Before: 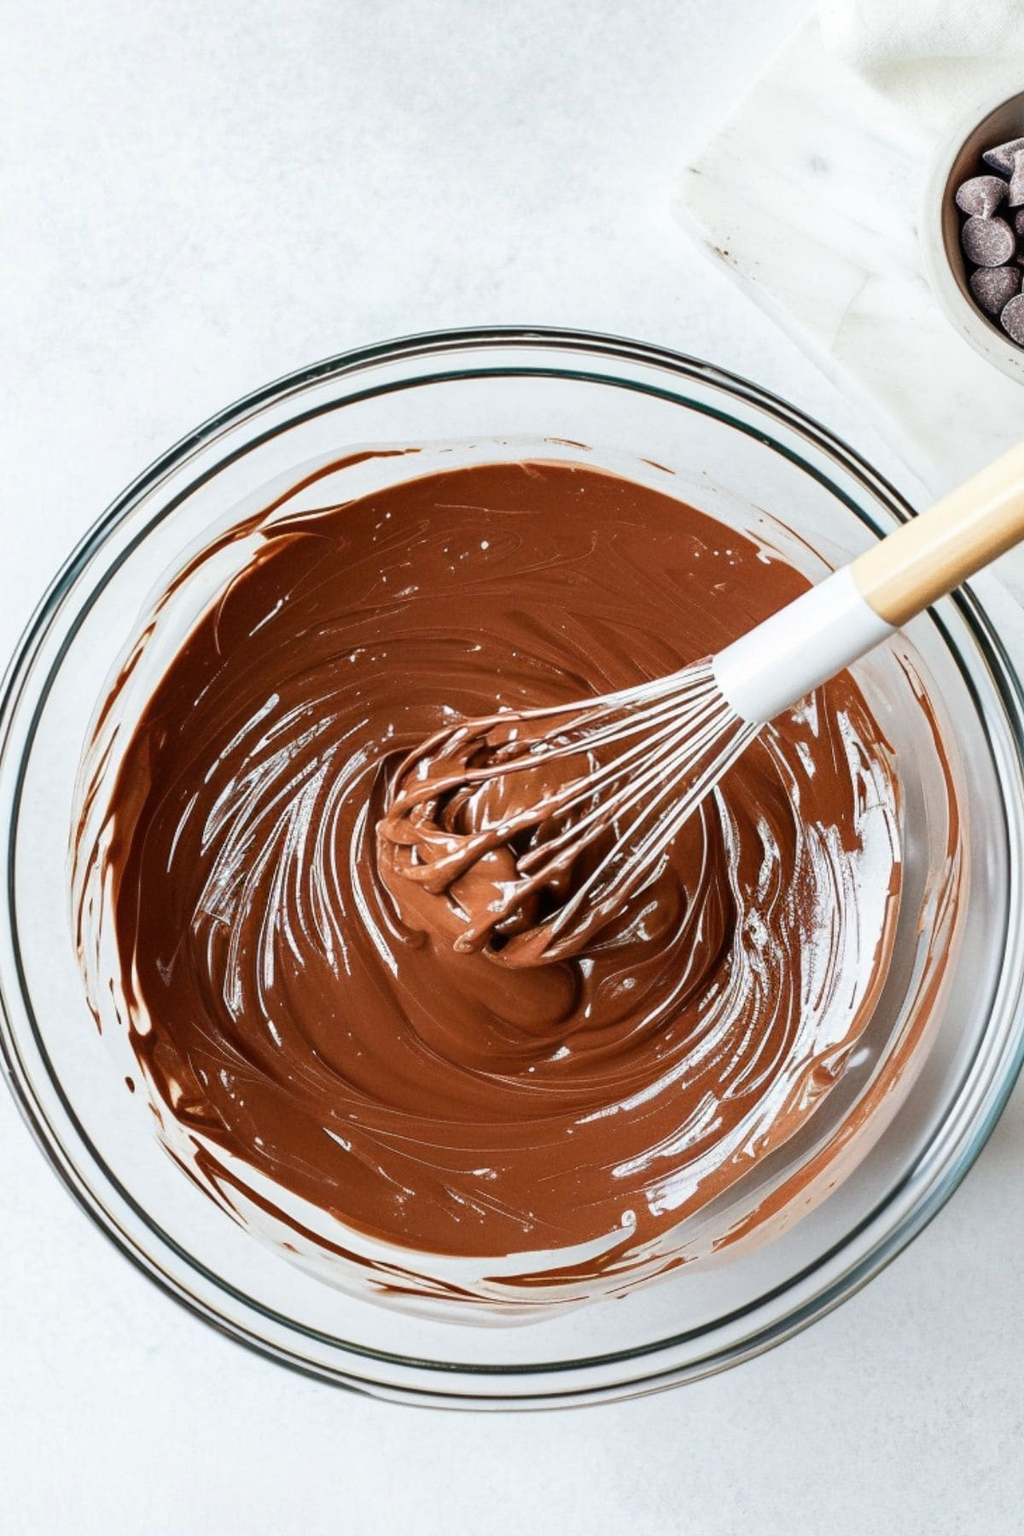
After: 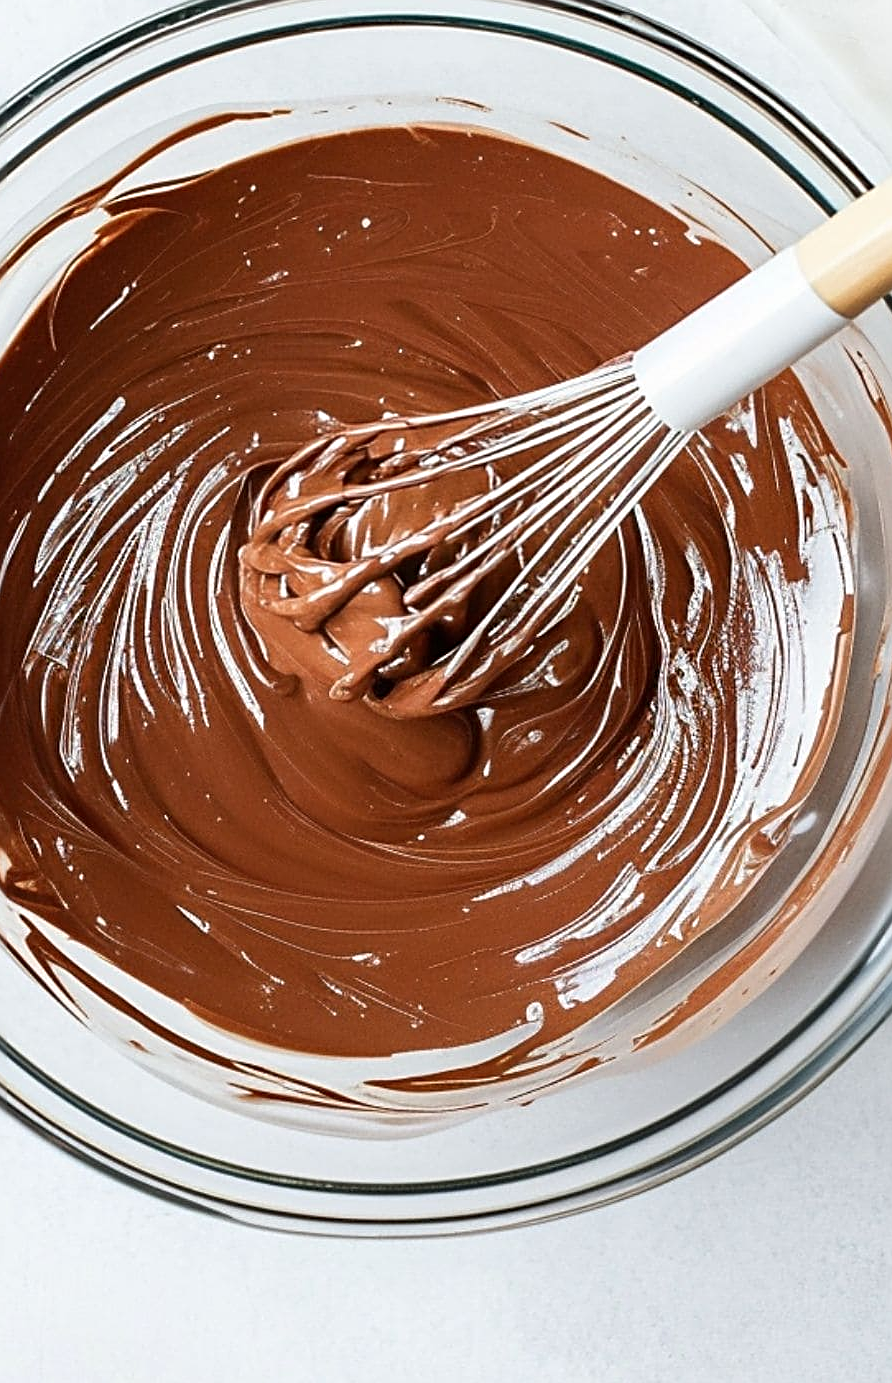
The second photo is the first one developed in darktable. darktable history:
crop: left 16.875%, top 23.115%, right 8.759%
sharpen: radius 2.546, amount 0.64
